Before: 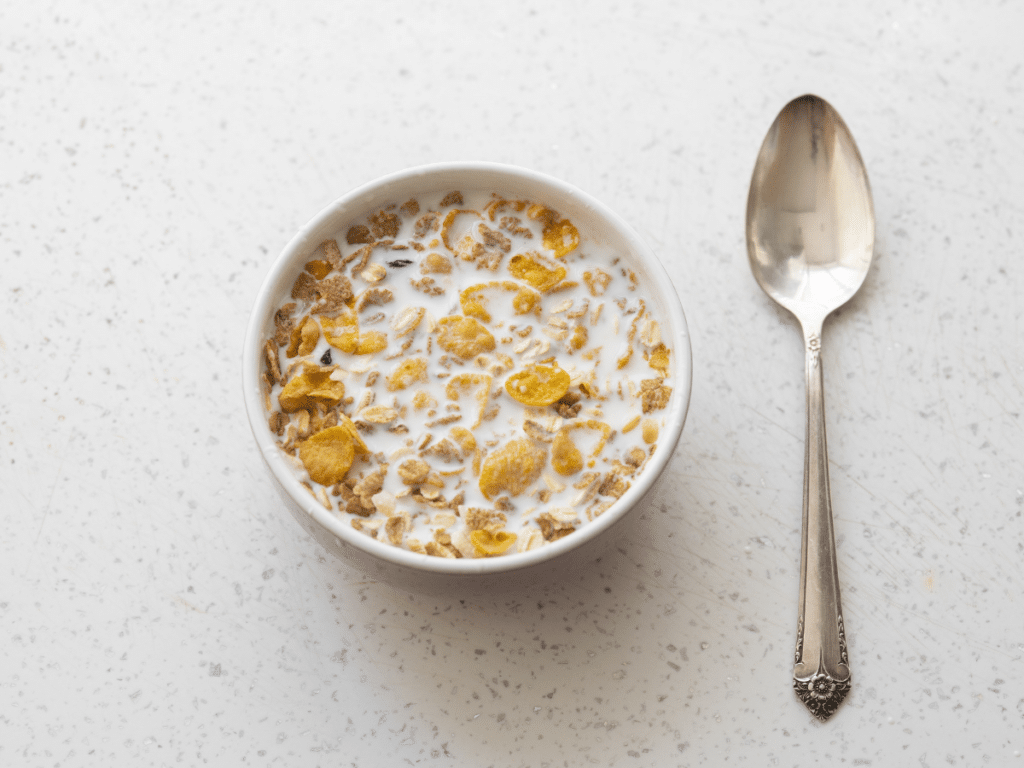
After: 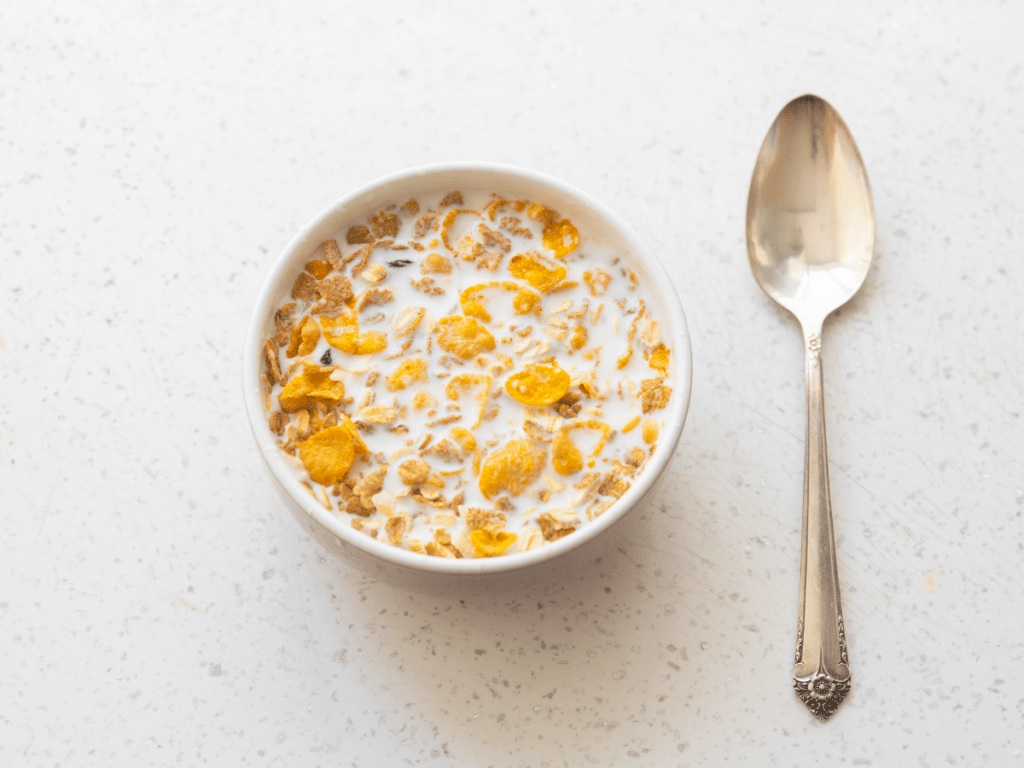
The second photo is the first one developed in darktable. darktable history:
contrast brightness saturation: contrast 0.068, brightness 0.171, saturation 0.414
